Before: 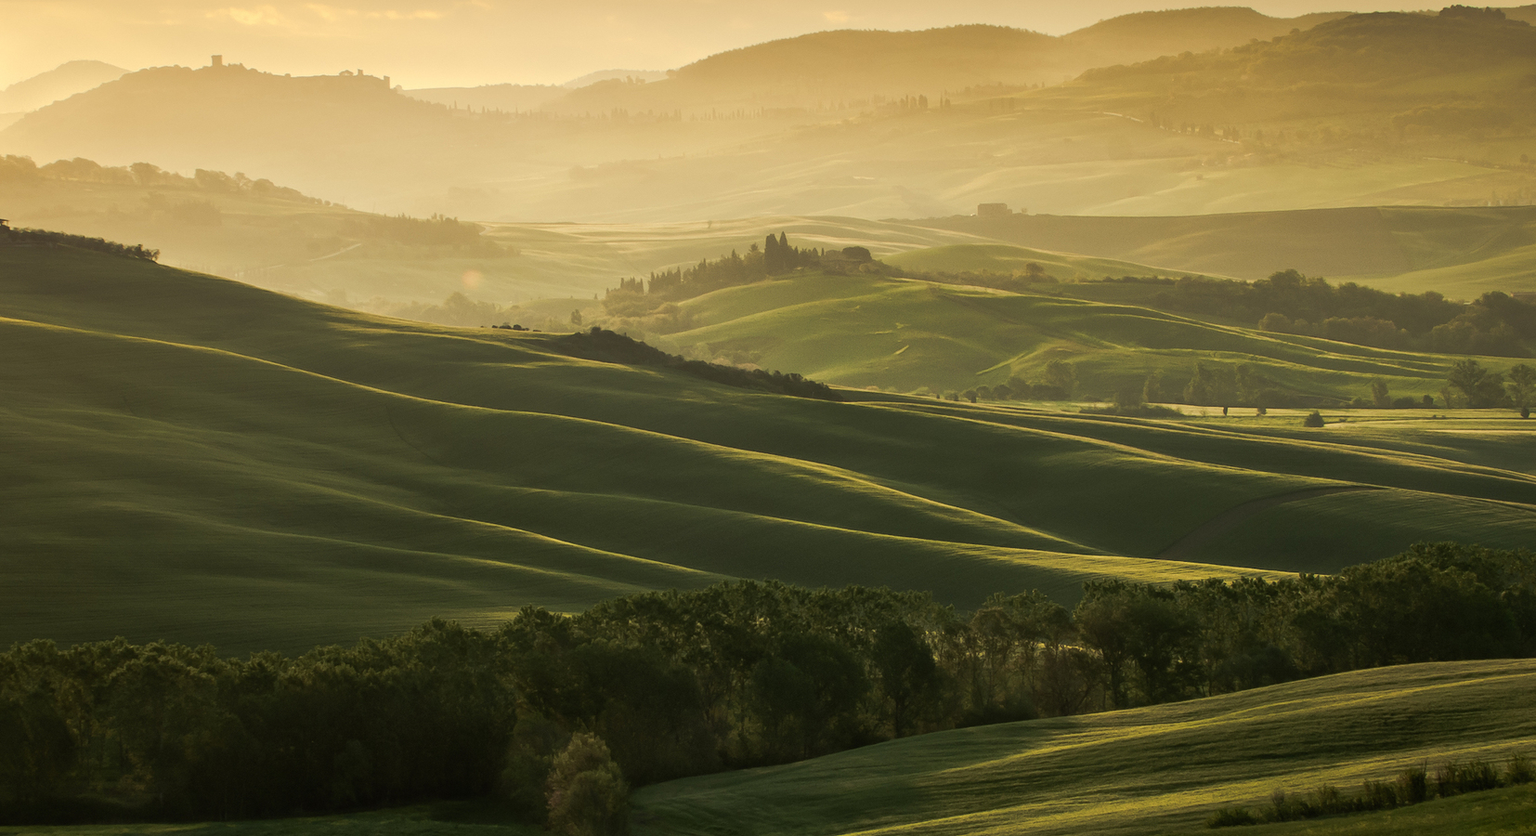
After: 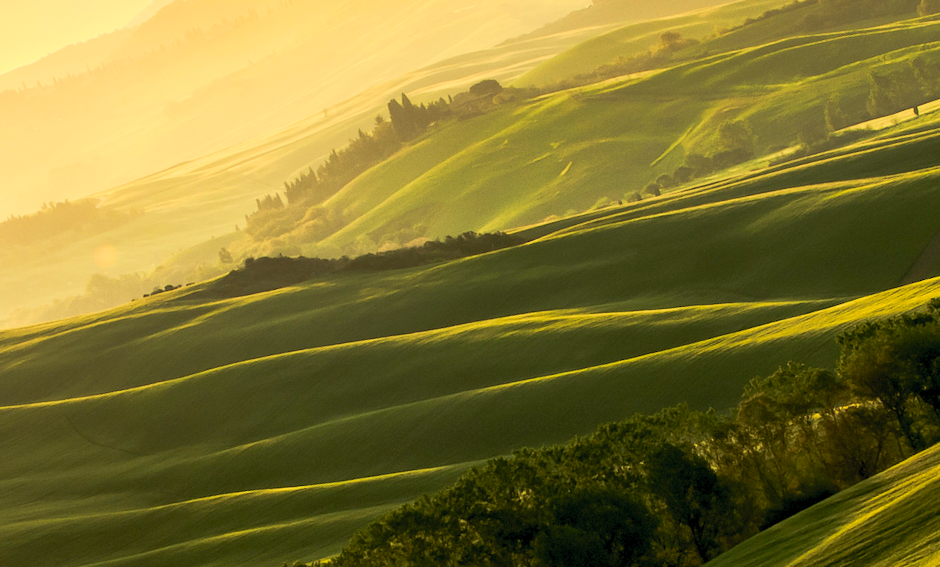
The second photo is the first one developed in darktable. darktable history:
contrast brightness saturation: contrast 0.237, brightness 0.263, saturation 0.378
crop and rotate: angle 20.04°, left 6.78%, right 3.961%, bottom 1.062%
color balance rgb: power › chroma 0.284%, power › hue 24.04°, global offset › luminance -0.883%, perceptual saturation grading › global saturation 4.921%
